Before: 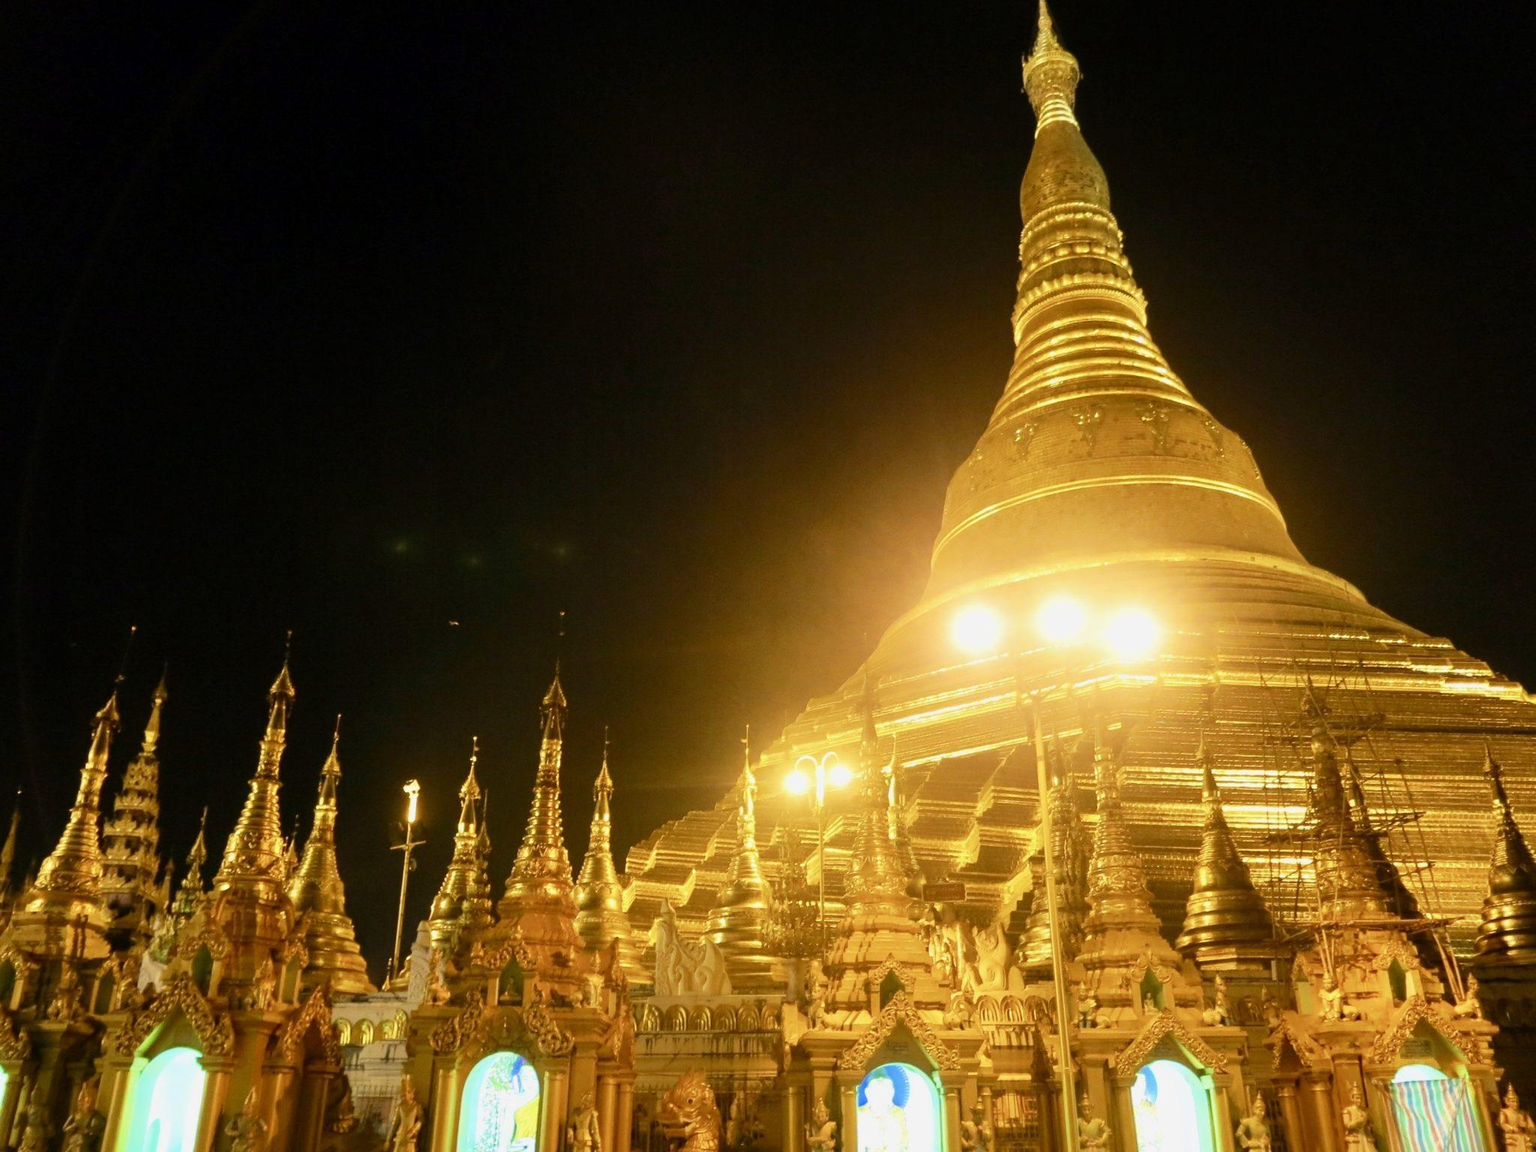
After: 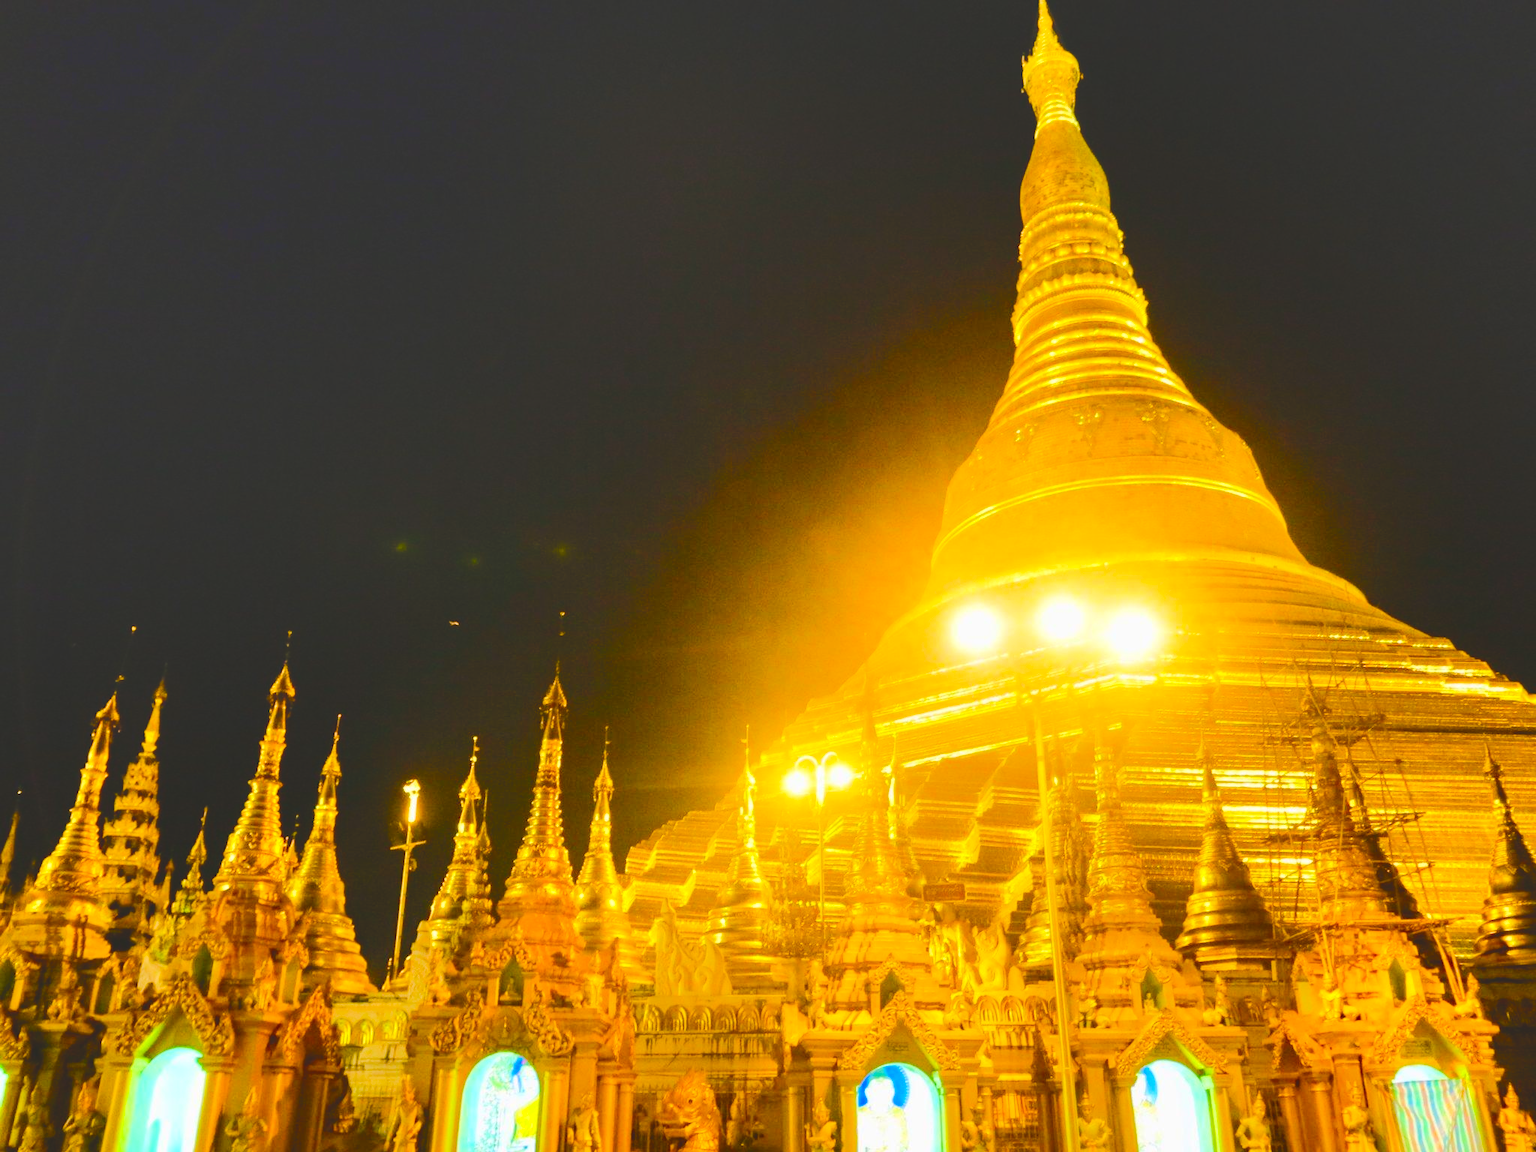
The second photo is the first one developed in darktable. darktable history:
tone equalizer: -7 EV 0.144 EV, -6 EV 0.625 EV, -5 EV 1.11 EV, -4 EV 1.32 EV, -3 EV 1.16 EV, -2 EV 0.6 EV, -1 EV 0.151 EV, edges refinement/feathering 500, mask exposure compensation -1.25 EV, preserve details no
color balance rgb: global offset › luminance 1.985%, linear chroma grading › shadows 10.121%, linear chroma grading › highlights 10.033%, linear chroma grading › global chroma 14.803%, linear chroma grading › mid-tones 14.717%, perceptual saturation grading › global saturation 40.602%, perceptual saturation grading › highlights -25.914%, perceptual saturation grading › mid-tones 35.307%, perceptual saturation grading › shadows 34.846%, global vibrance 14.327%
shadows and highlights: radius 267.22, soften with gaussian
